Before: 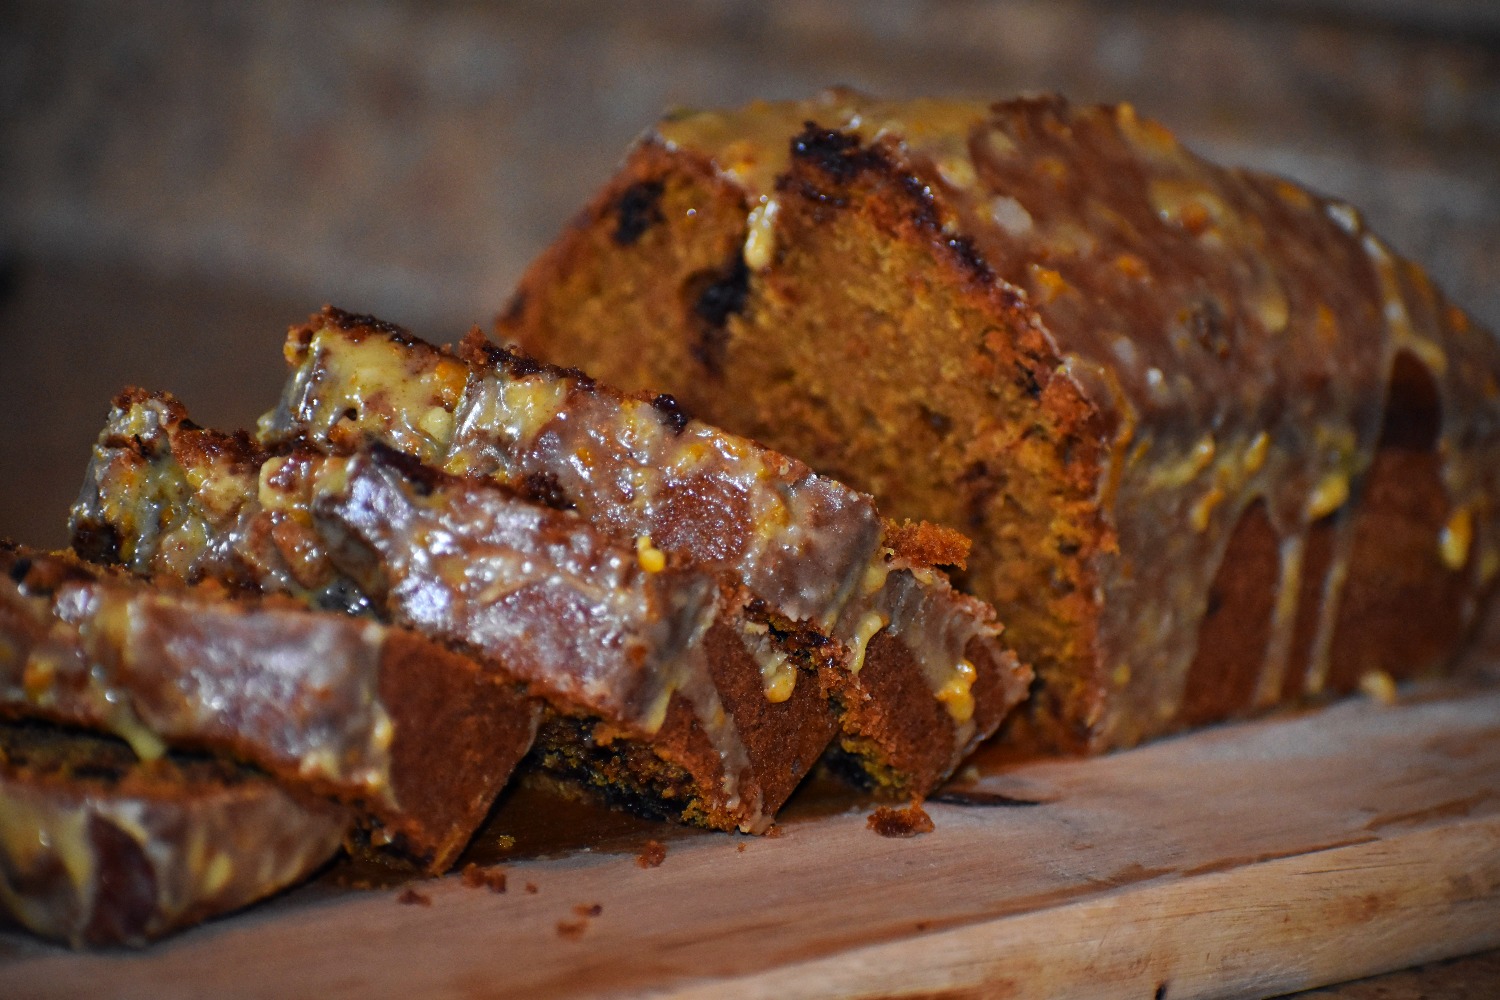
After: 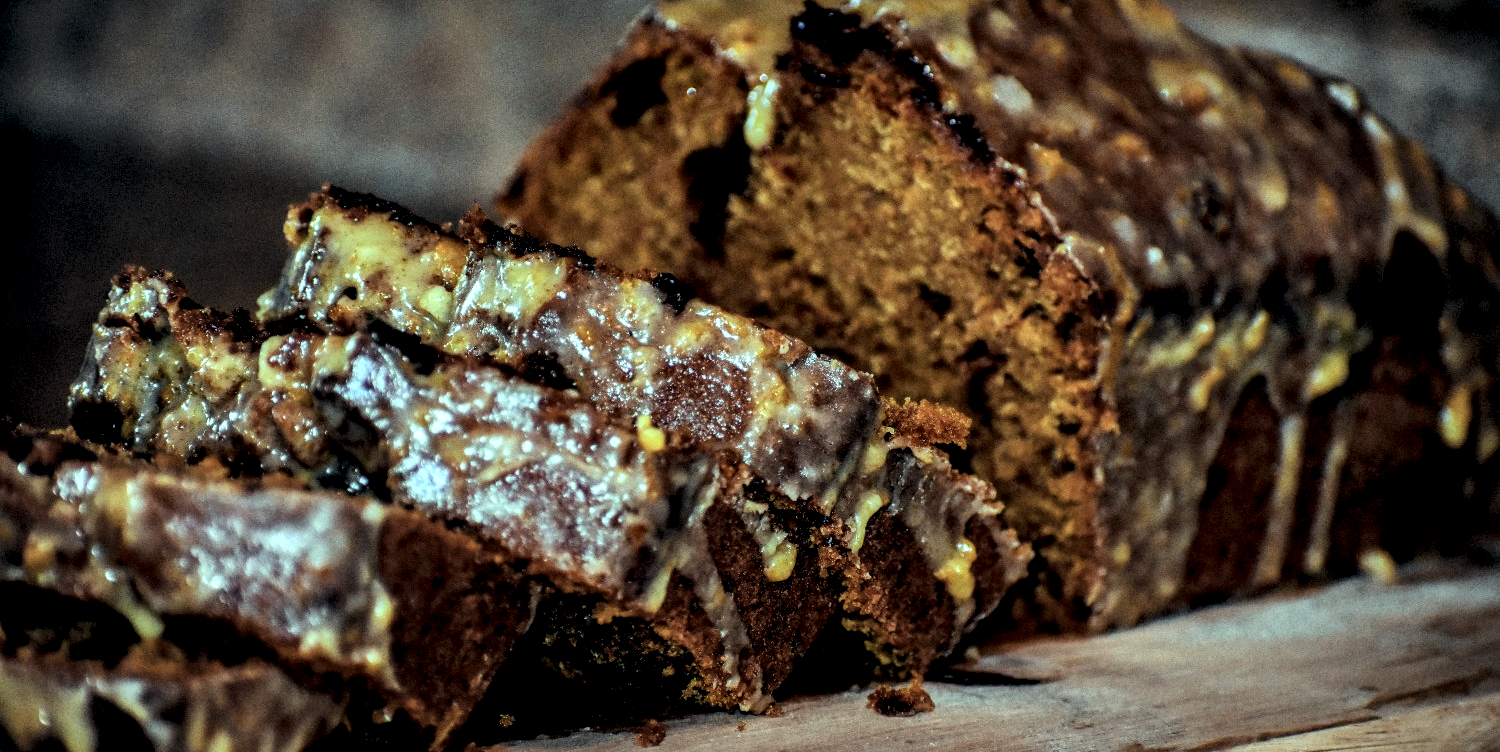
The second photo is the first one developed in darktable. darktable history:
crop and rotate: top 12.164%, bottom 12.547%
color correction: highlights a* 2.78, highlights b* 5, shadows a* -2.59, shadows b* -4.81, saturation 0.79
color balance rgb: highlights gain › chroma 7.63%, highlights gain › hue 183.04°, global offset › luminance 0.499%, global offset › hue 169.41°, perceptual saturation grading › global saturation 14.821%
local contrast: highlights 16%, detail 187%
filmic rgb: black relative exposure -5.06 EV, white relative exposure 3.97 EV, hardness 2.87, contrast 1.3
